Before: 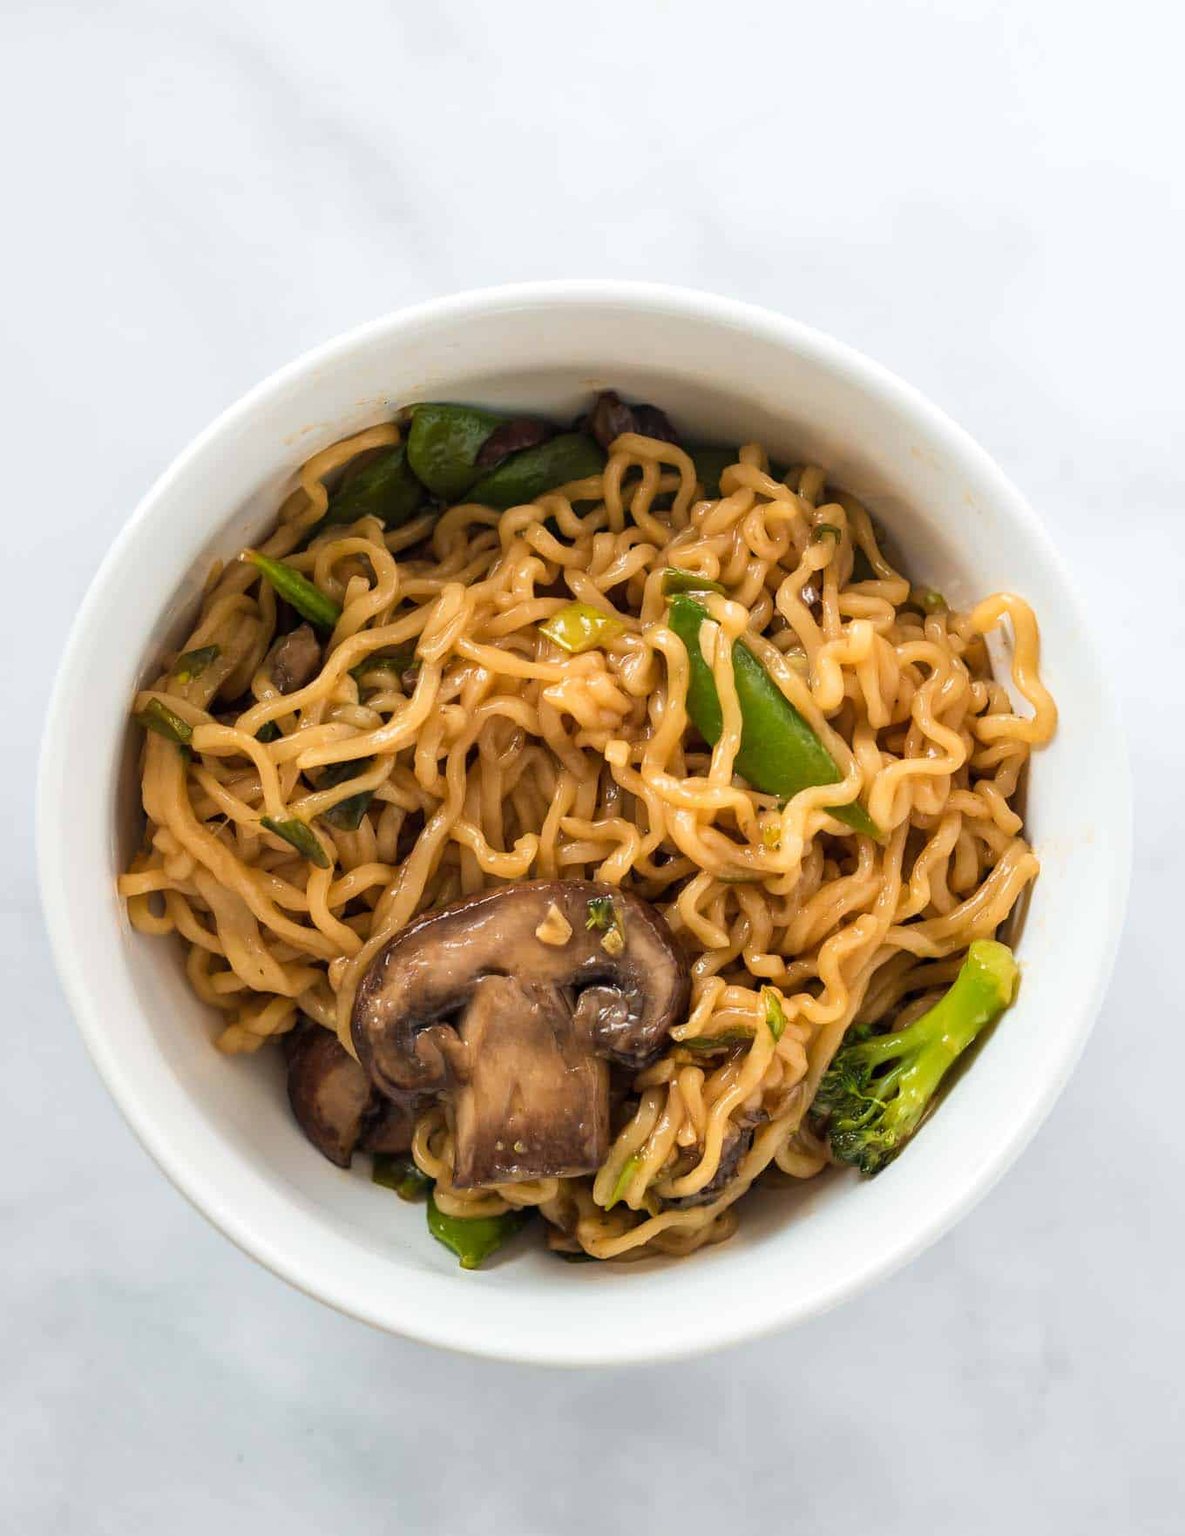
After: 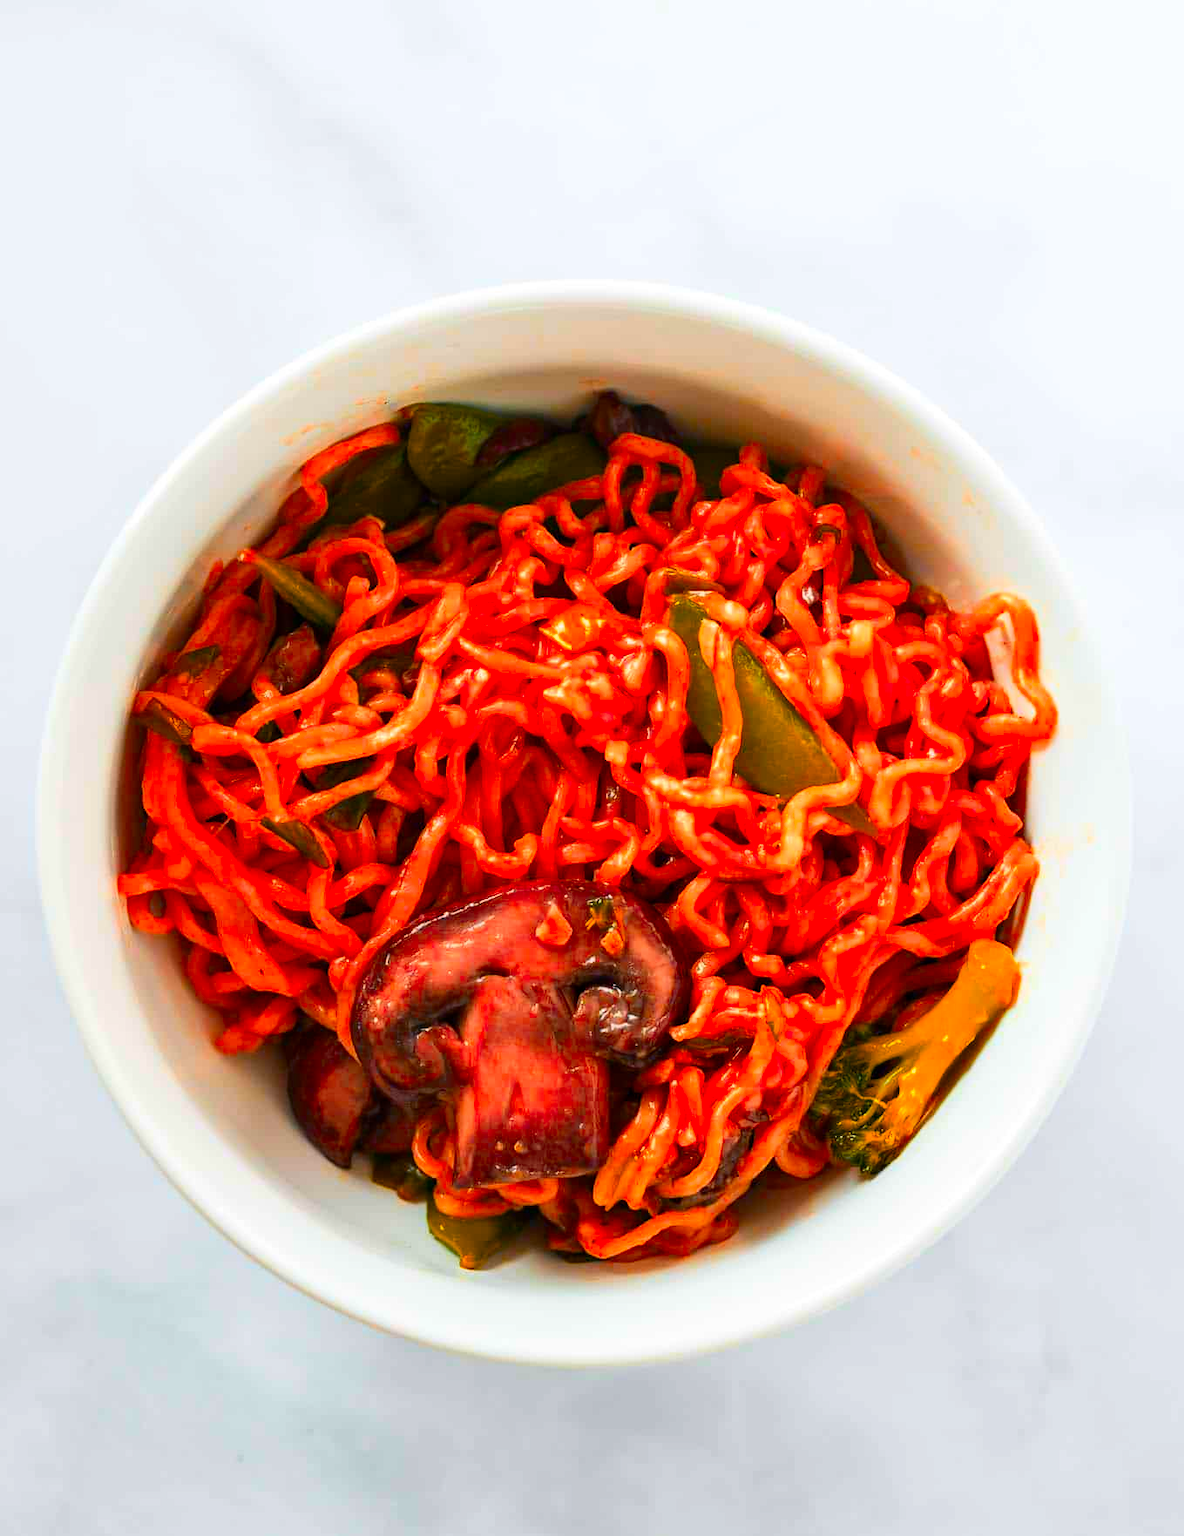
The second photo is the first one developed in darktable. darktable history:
contrast brightness saturation: contrast 0.15, brightness -0.01, saturation 0.1
color zones: curves: ch1 [(0.24, 0.629) (0.75, 0.5)]; ch2 [(0.255, 0.454) (0.745, 0.491)], mix 102.12%
color balance rgb: perceptual saturation grading › global saturation 20%, global vibrance 20%
